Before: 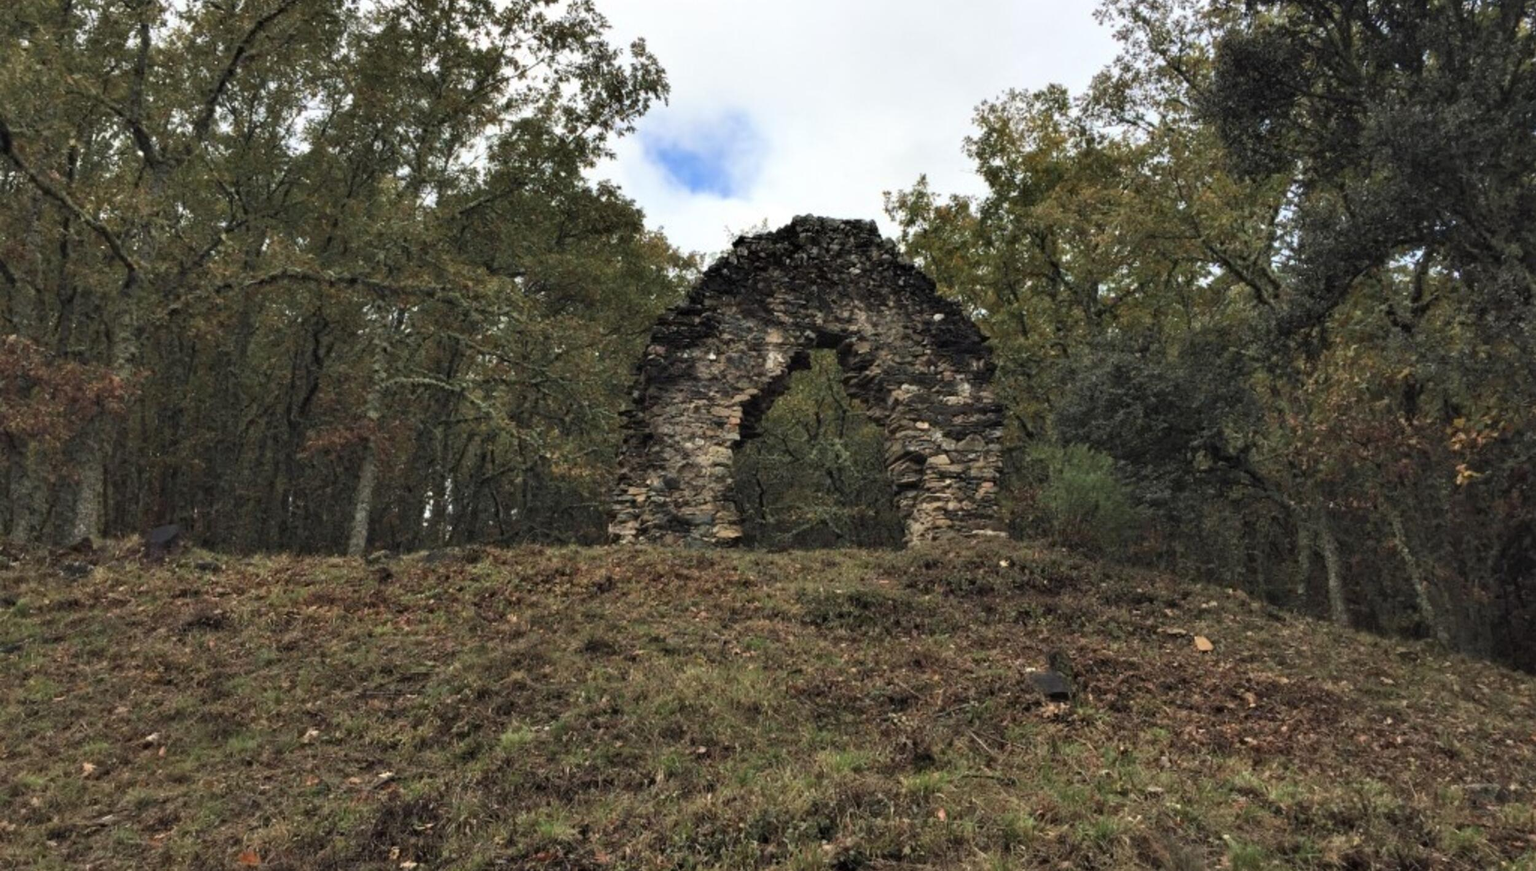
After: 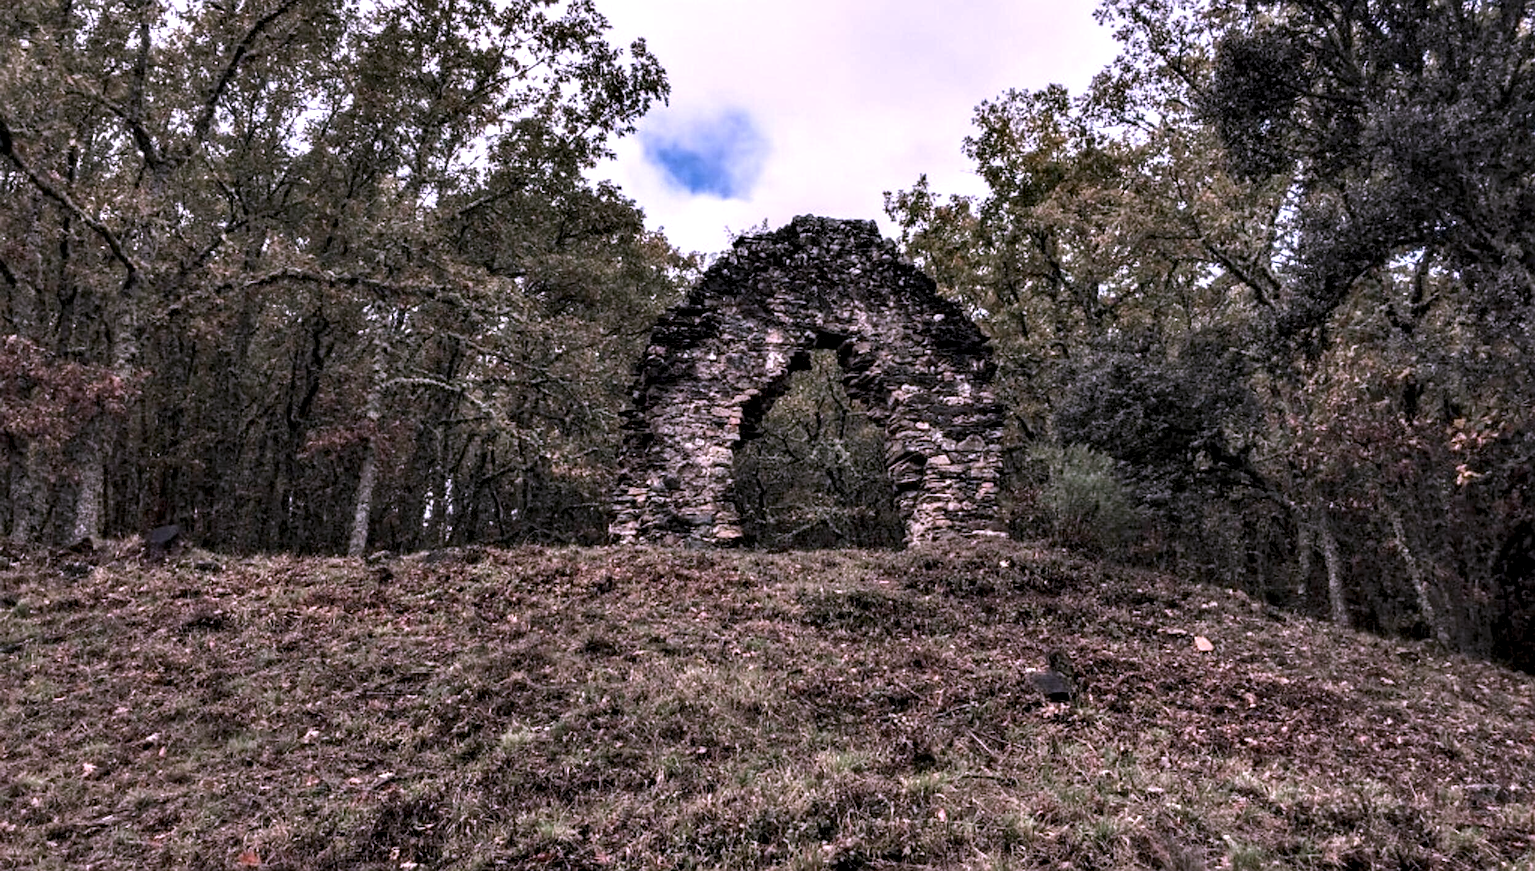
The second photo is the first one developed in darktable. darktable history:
color correction: highlights a* 15.11, highlights b* -24.94
sharpen: on, module defaults
local contrast: highlights 16%, detail 186%
